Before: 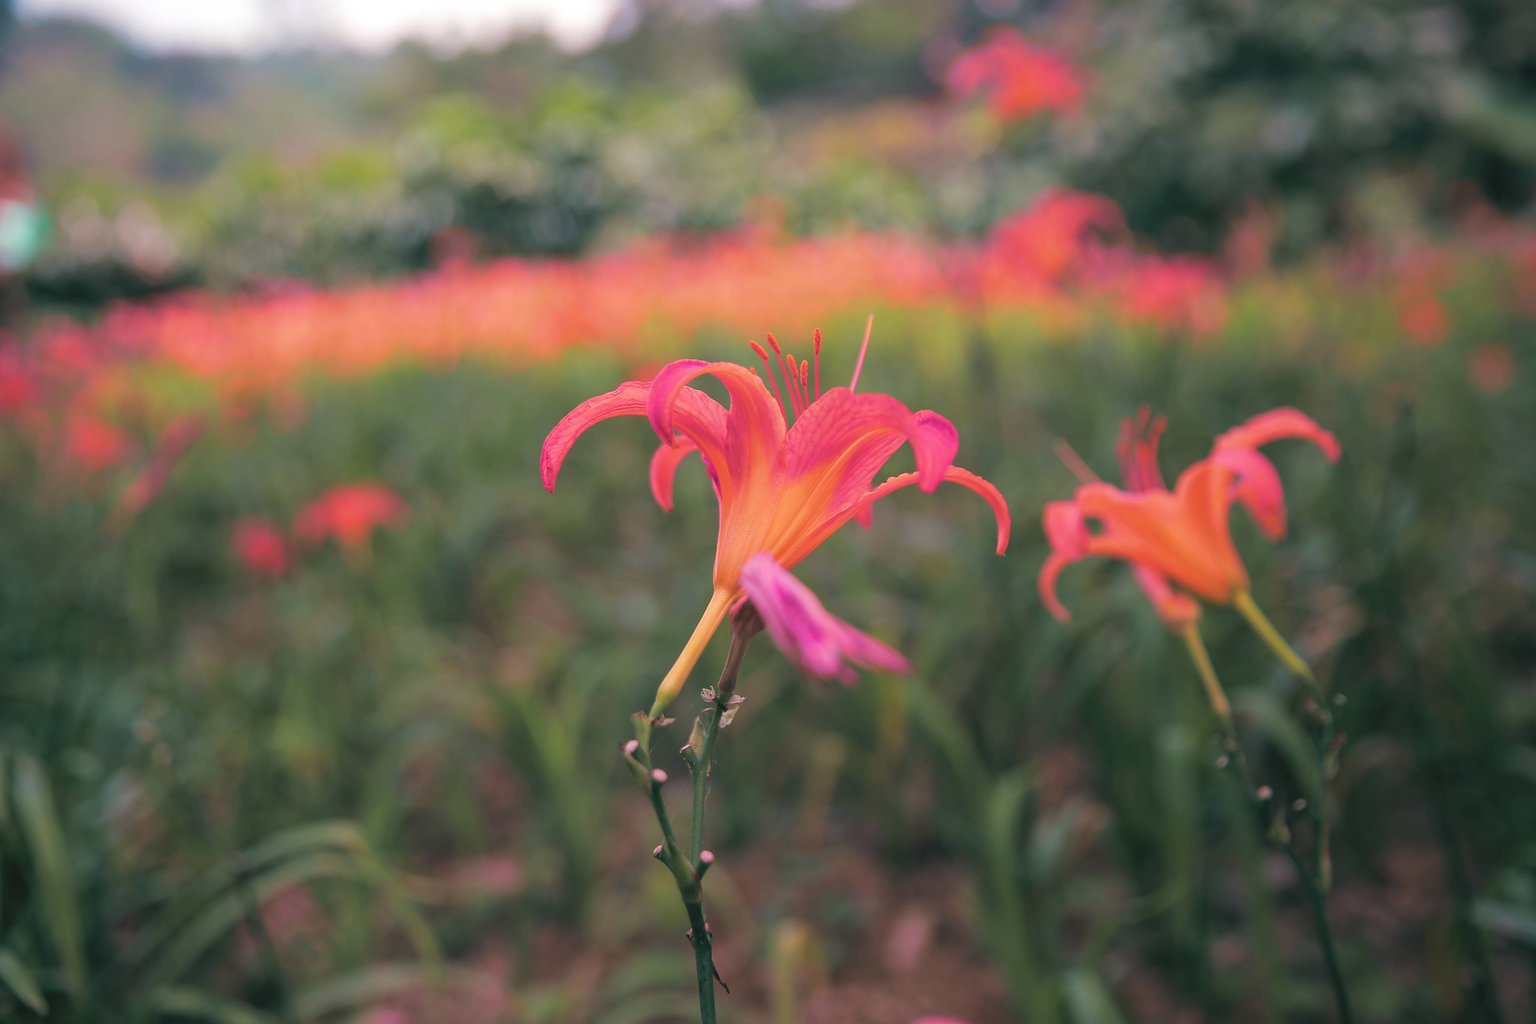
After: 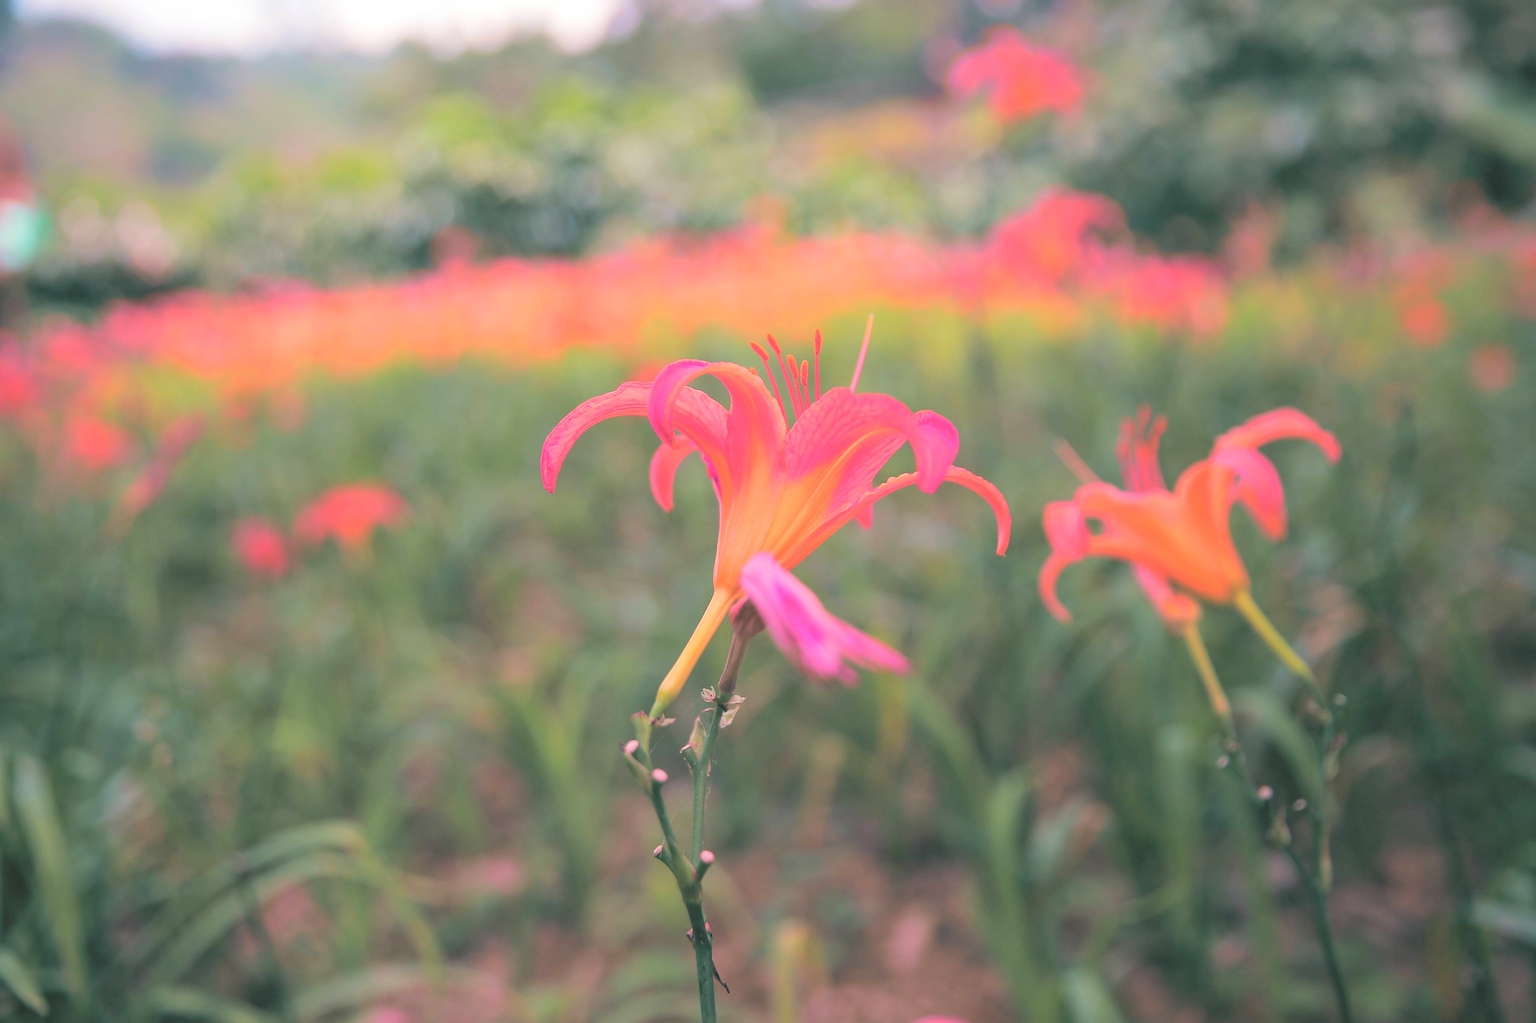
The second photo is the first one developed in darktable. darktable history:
contrast brightness saturation: contrast 0.099, brightness 0.293, saturation 0.136
